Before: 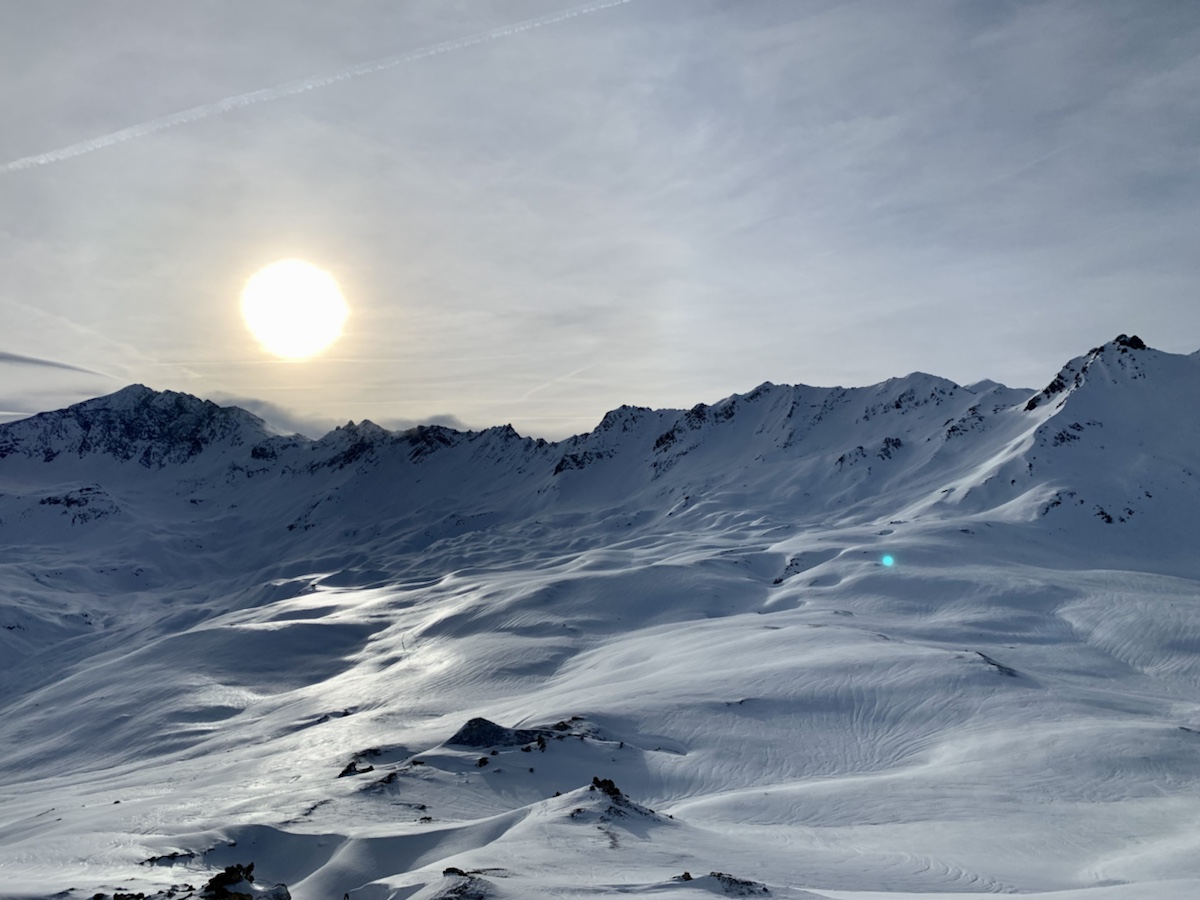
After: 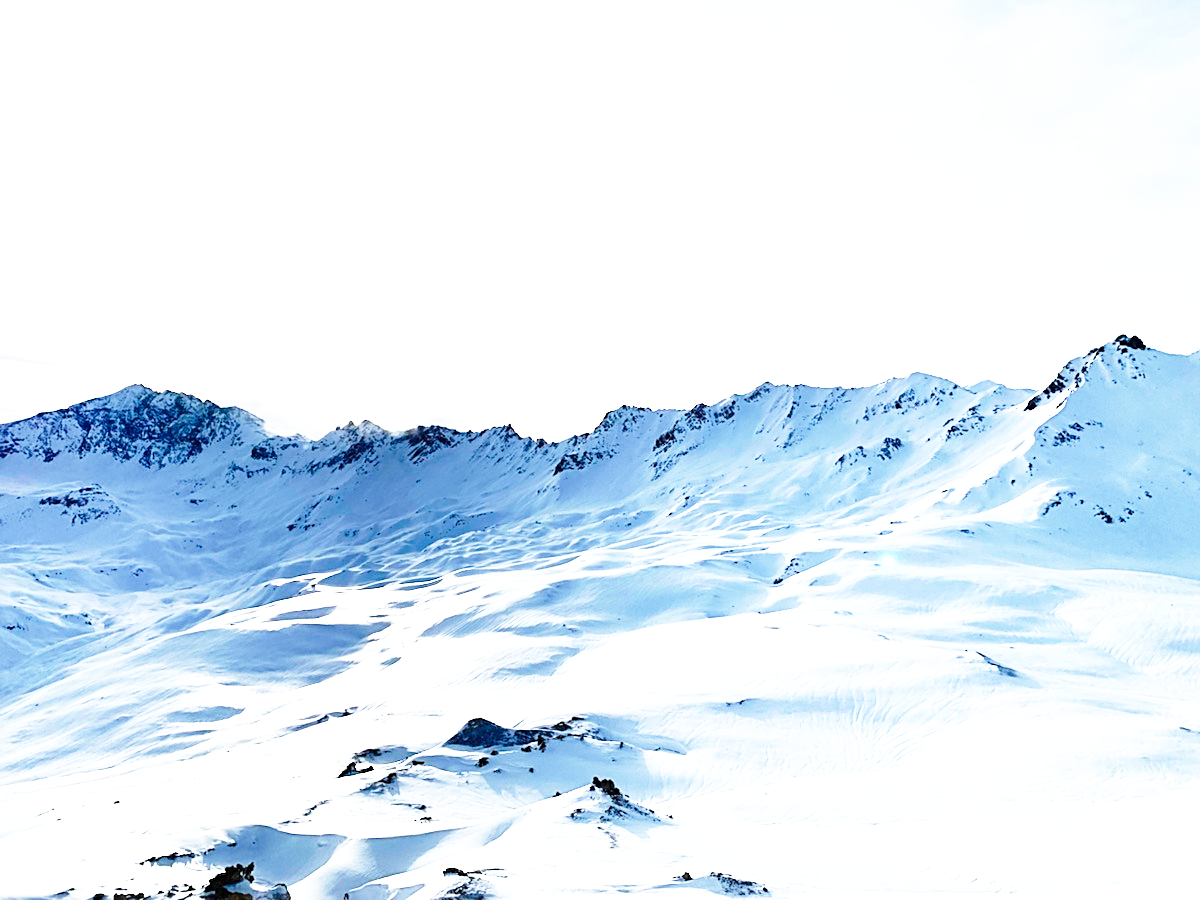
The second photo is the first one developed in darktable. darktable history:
sharpen: on, module defaults
exposure: black level correction 0, exposure 1.741 EV, compensate exposure bias true, compensate highlight preservation false
base curve: curves: ch0 [(0, 0) (0.026, 0.03) (0.109, 0.232) (0.351, 0.748) (0.669, 0.968) (1, 1)], preserve colors none
